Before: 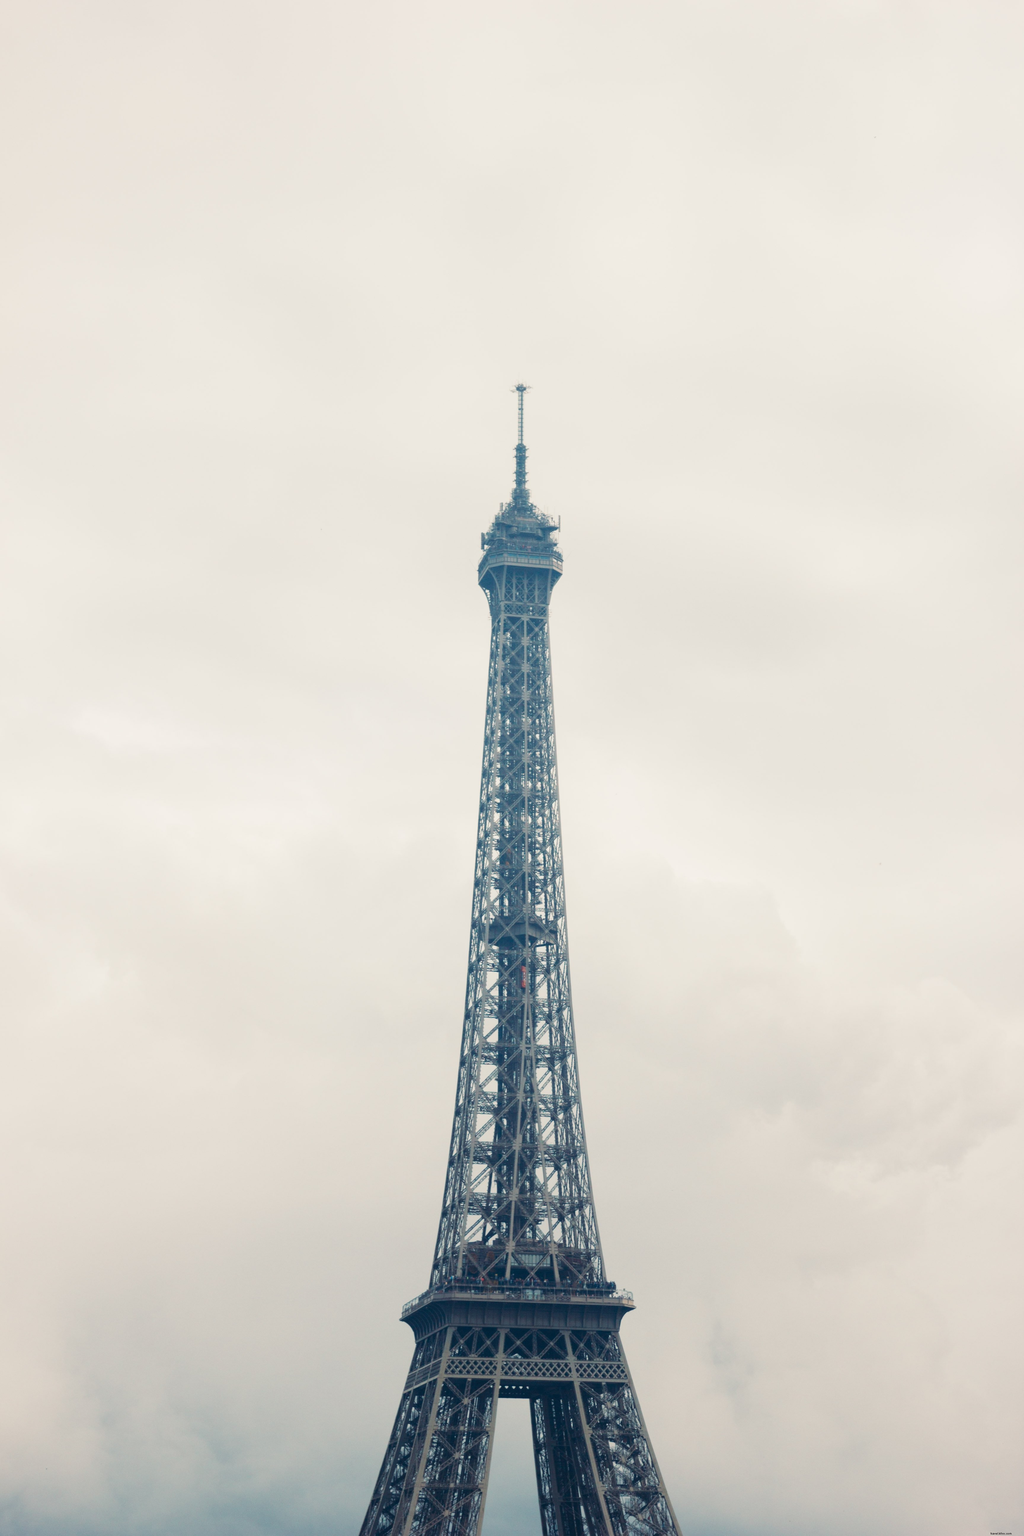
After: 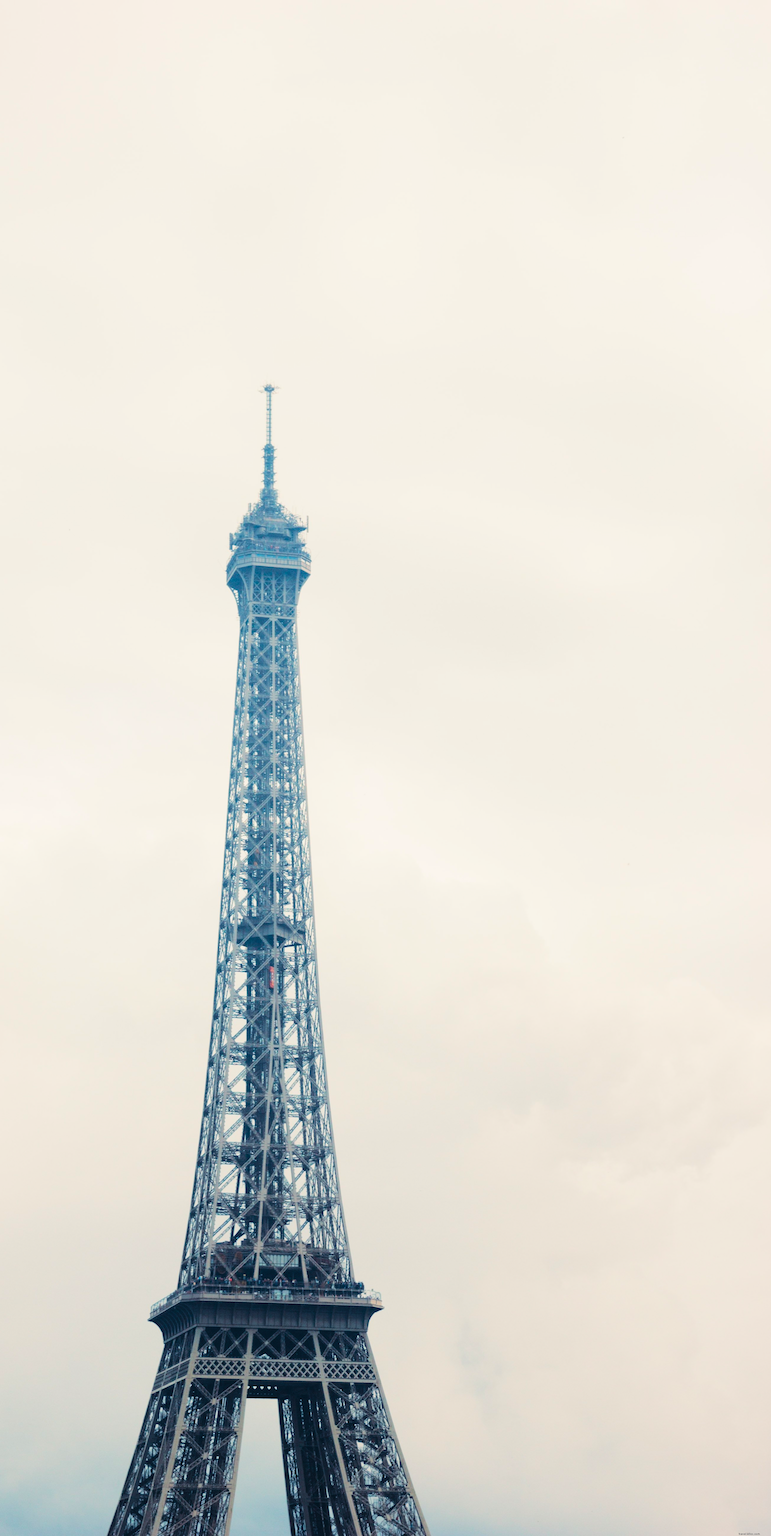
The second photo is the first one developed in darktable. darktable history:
crop and rotate: left 24.625%
tone curve: curves: ch0 [(0, 0) (0.003, 0.014) (0.011, 0.017) (0.025, 0.023) (0.044, 0.035) (0.069, 0.04) (0.1, 0.062) (0.136, 0.099) (0.177, 0.152) (0.224, 0.214) (0.277, 0.291) (0.335, 0.383) (0.399, 0.487) (0.468, 0.581) (0.543, 0.662) (0.623, 0.738) (0.709, 0.802) (0.801, 0.871) (0.898, 0.936) (1, 1)], color space Lab, linked channels, preserve colors none
color balance rgb: perceptual saturation grading › global saturation 19.593%
